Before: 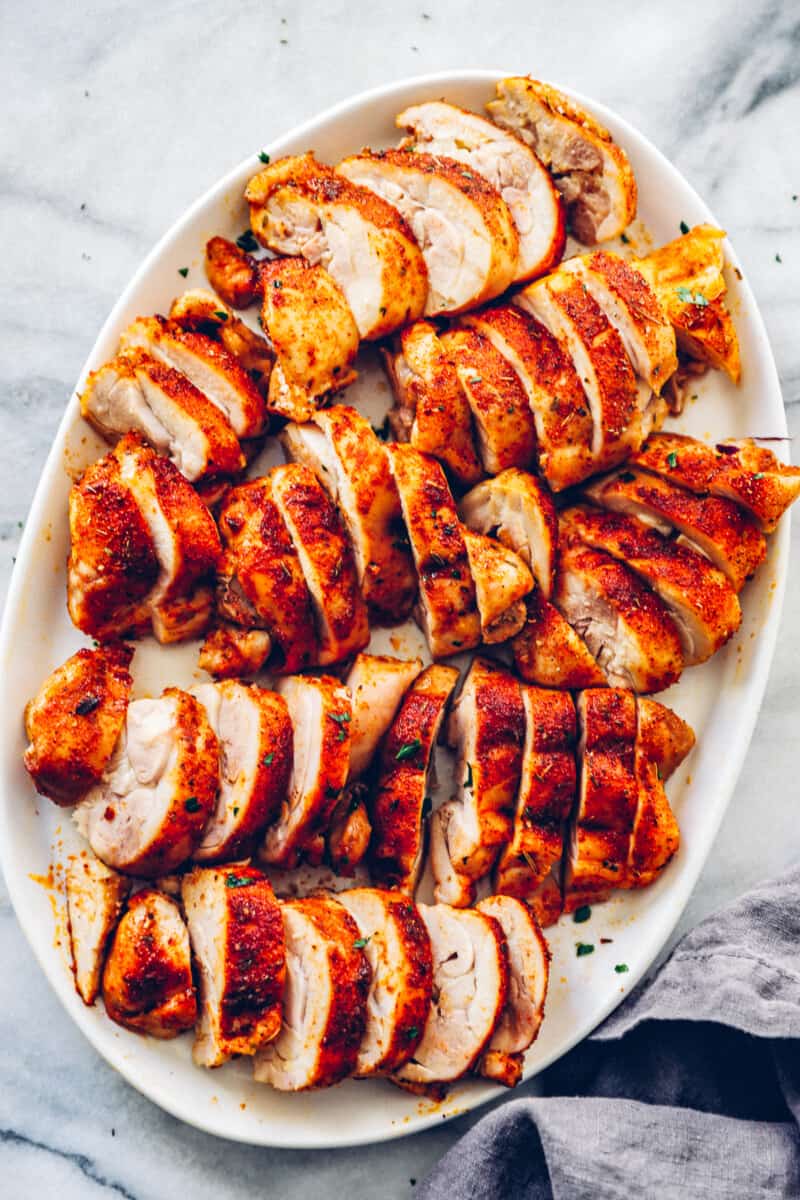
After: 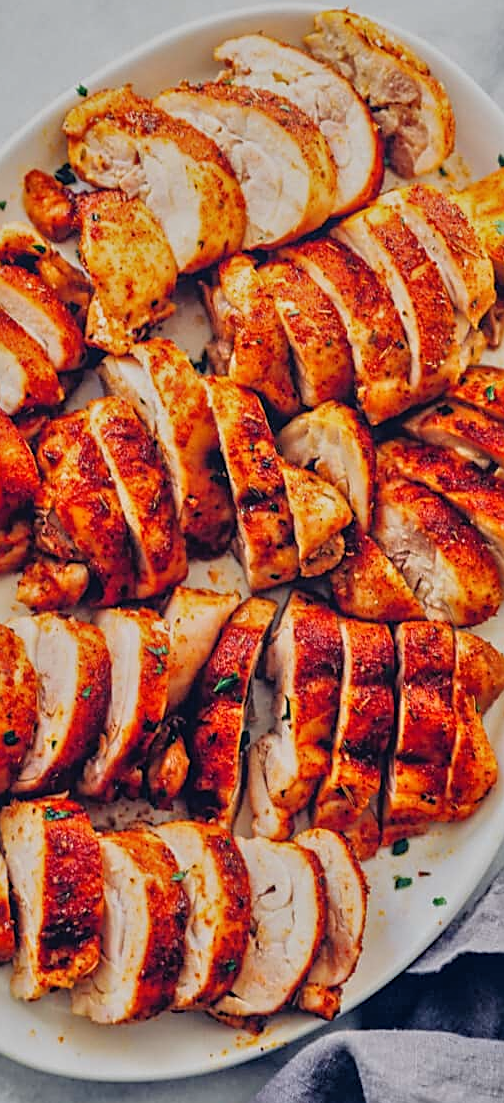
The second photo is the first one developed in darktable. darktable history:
exposure: exposure -0.973 EV, compensate highlight preservation false
crop and rotate: left 22.781%, top 5.642%, right 14.116%, bottom 2.363%
sharpen: on, module defaults
tone equalizer: -7 EV 0.142 EV, -6 EV 0.604 EV, -5 EV 1.17 EV, -4 EV 1.35 EV, -3 EV 1.14 EV, -2 EV 0.6 EV, -1 EV 0.151 EV, mask exposure compensation -0.496 EV
contrast equalizer: octaves 7, y [[0.6 ×6], [0.55 ×6], [0 ×6], [0 ×6], [0 ×6]], mix -0.203
